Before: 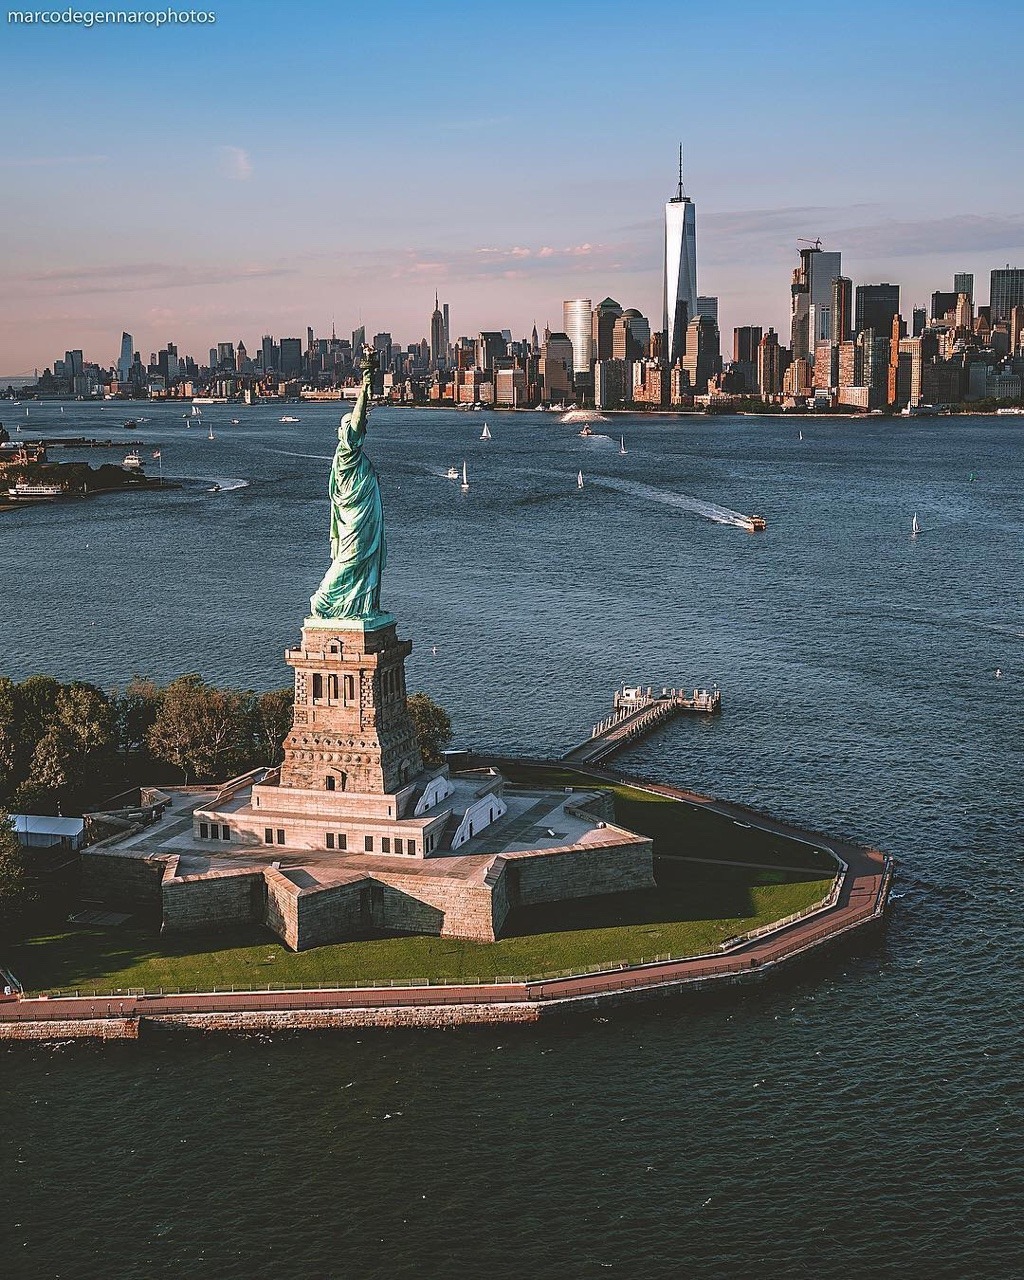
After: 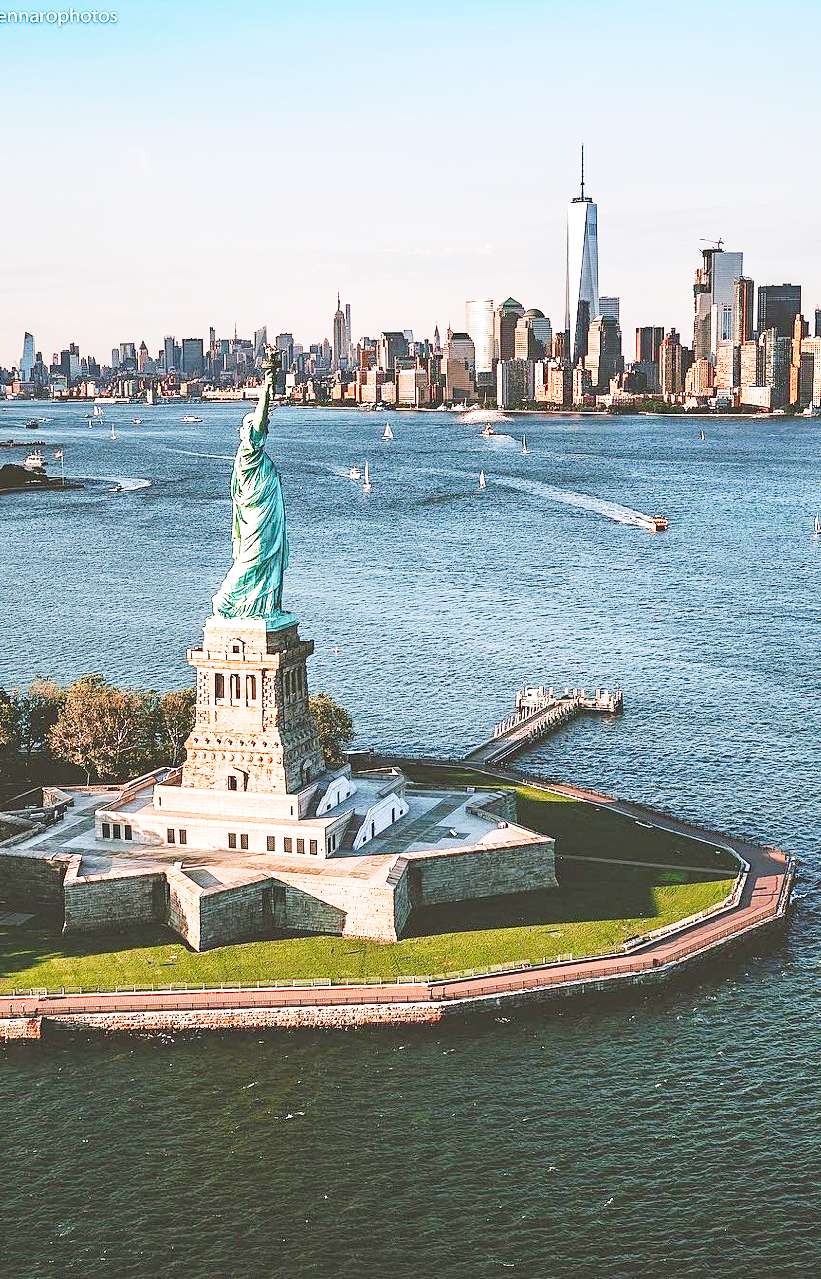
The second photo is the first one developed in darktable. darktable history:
crop and rotate: left 9.597%, right 10.195%
base curve: curves: ch0 [(0, 0) (0, 0.001) (0.001, 0.001) (0.004, 0.002) (0.007, 0.004) (0.015, 0.013) (0.033, 0.045) (0.052, 0.096) (0.075, 0.17) (0.099, 0.241) (0.163, 0.42) (0.219, 0.55) (0.259, 0.616) (0.327, 0.722) (0.365, 0.765) (0.522, 0.873) (0.547, 0.881) (0.689, 0.919) (0.826, 0.952) (1, 1)], preserve colors none
exposure: black level correction -0.002, exposure 0.54 EV, compensate highlight preservation false
